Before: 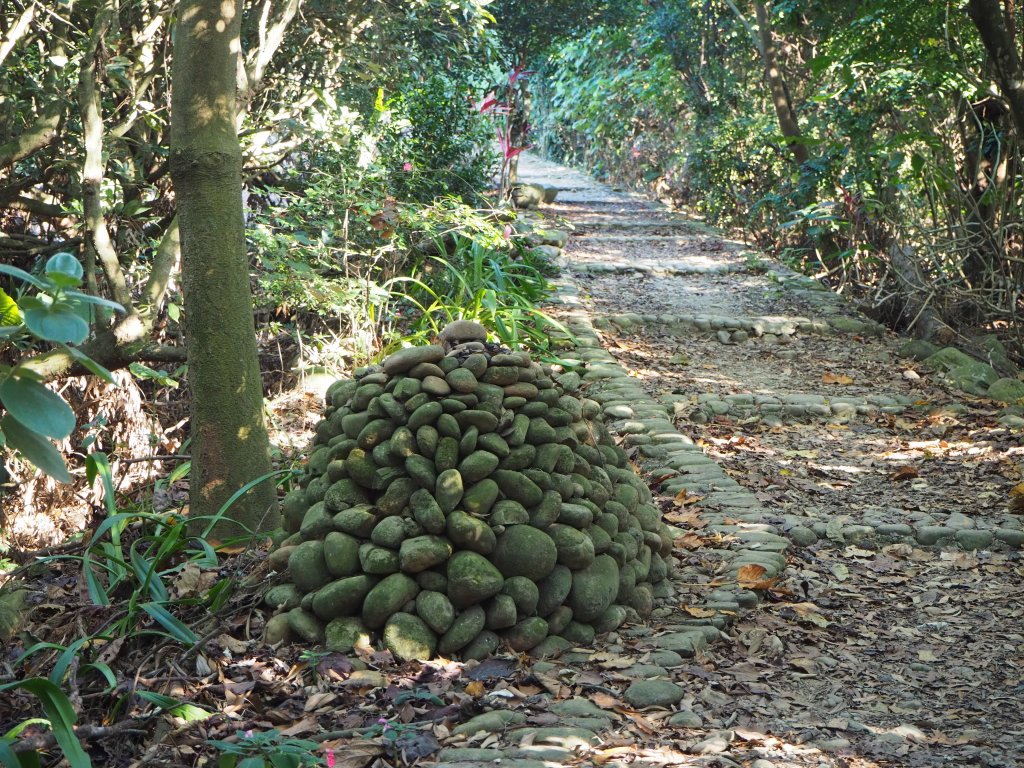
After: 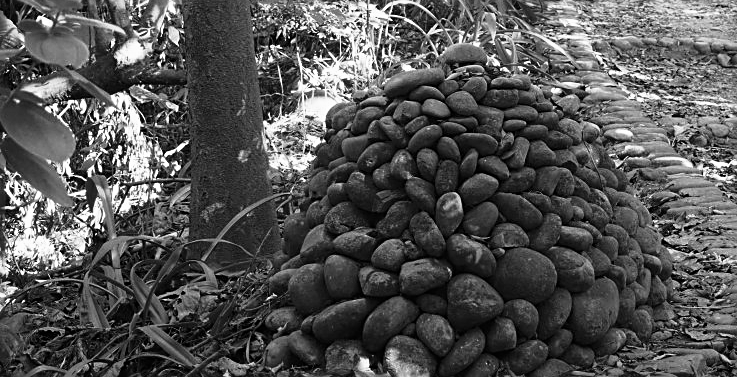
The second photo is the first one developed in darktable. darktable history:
color calibration: output gray [0.253, 0.26, 0.487, 0], illuminant custom, x 0.348, y 0.365, temperature 4971.09 K
sharpen: amount 0.55
crop: top 36.159%, right 27.995%, bottom 14.746%
shadows and highlights: shadows -62.22, white point adjustment -5.32, highlights 61.13, shadows color adjustment 97.68%
